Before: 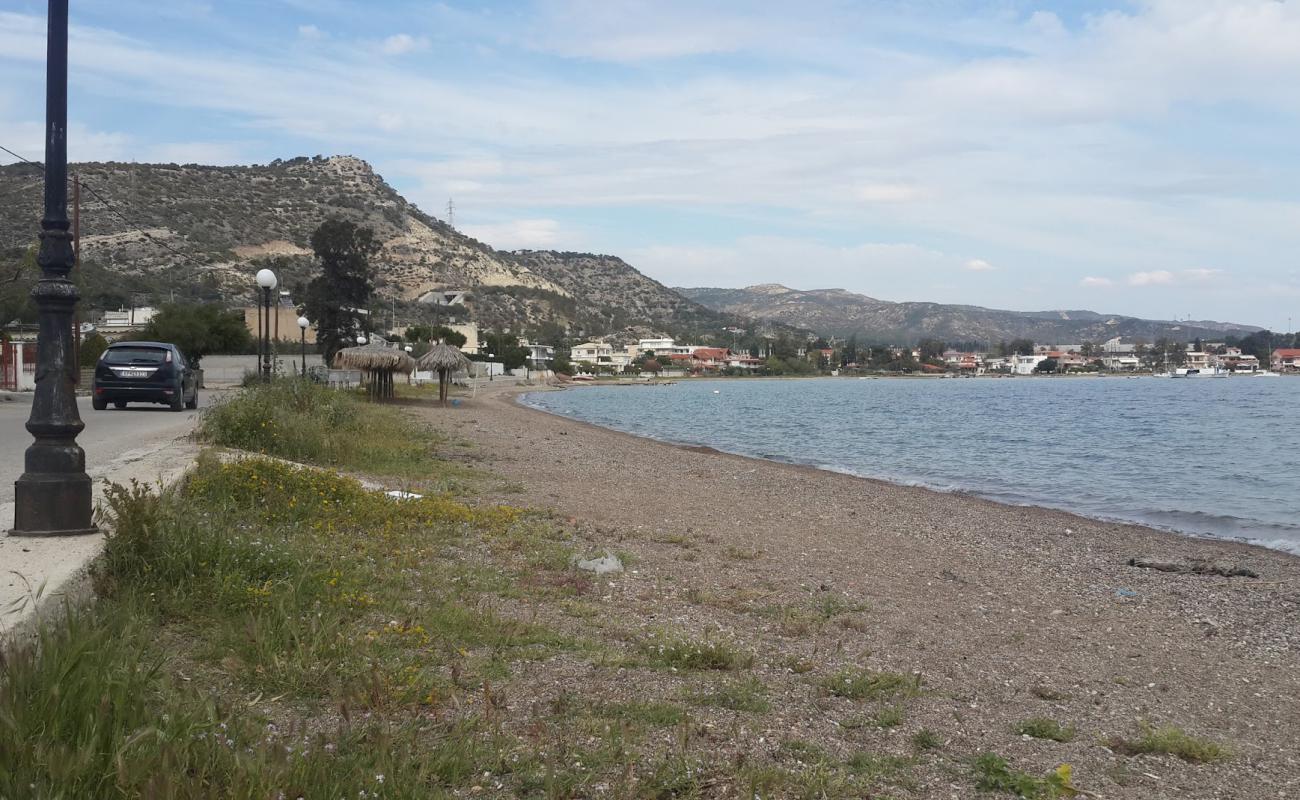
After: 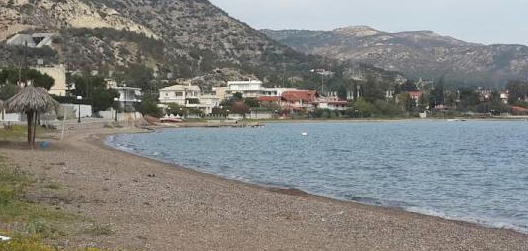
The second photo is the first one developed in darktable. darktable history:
crop: left 31.729%, top 32.27%, right 27.601%, bottom 36.263%
contrast brightness saturation: contrast 0.036, saturation 0.071
